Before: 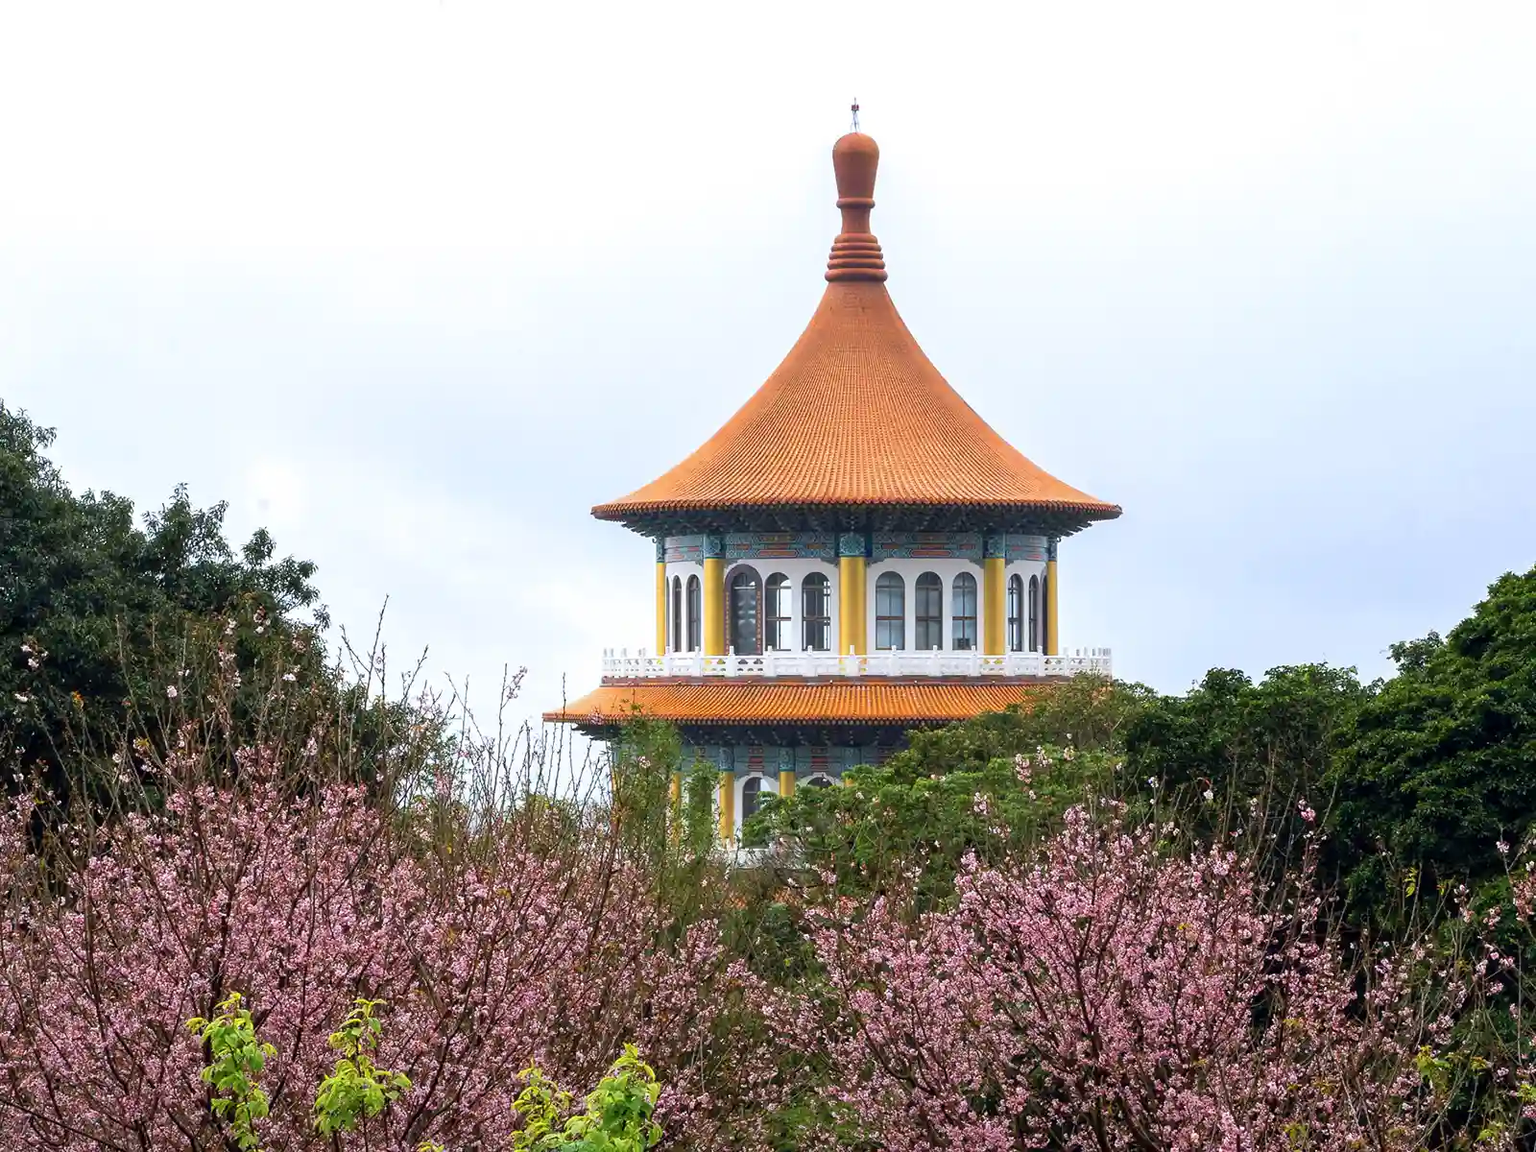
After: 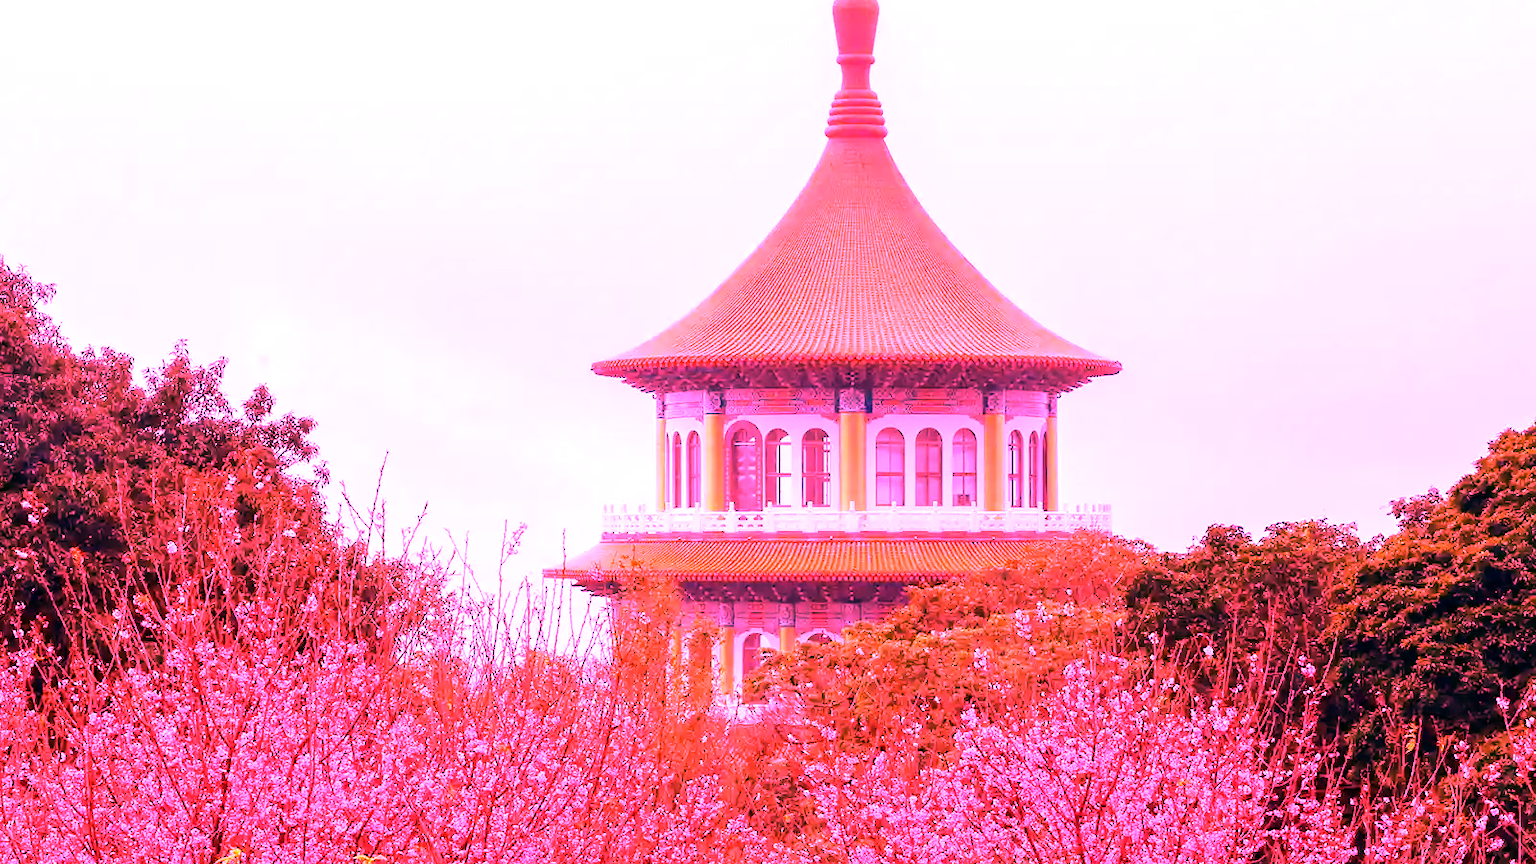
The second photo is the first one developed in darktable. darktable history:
white balance: red 4.26, blue 1.802
crop and rotate: top 12.5%, bottom 12.5%
